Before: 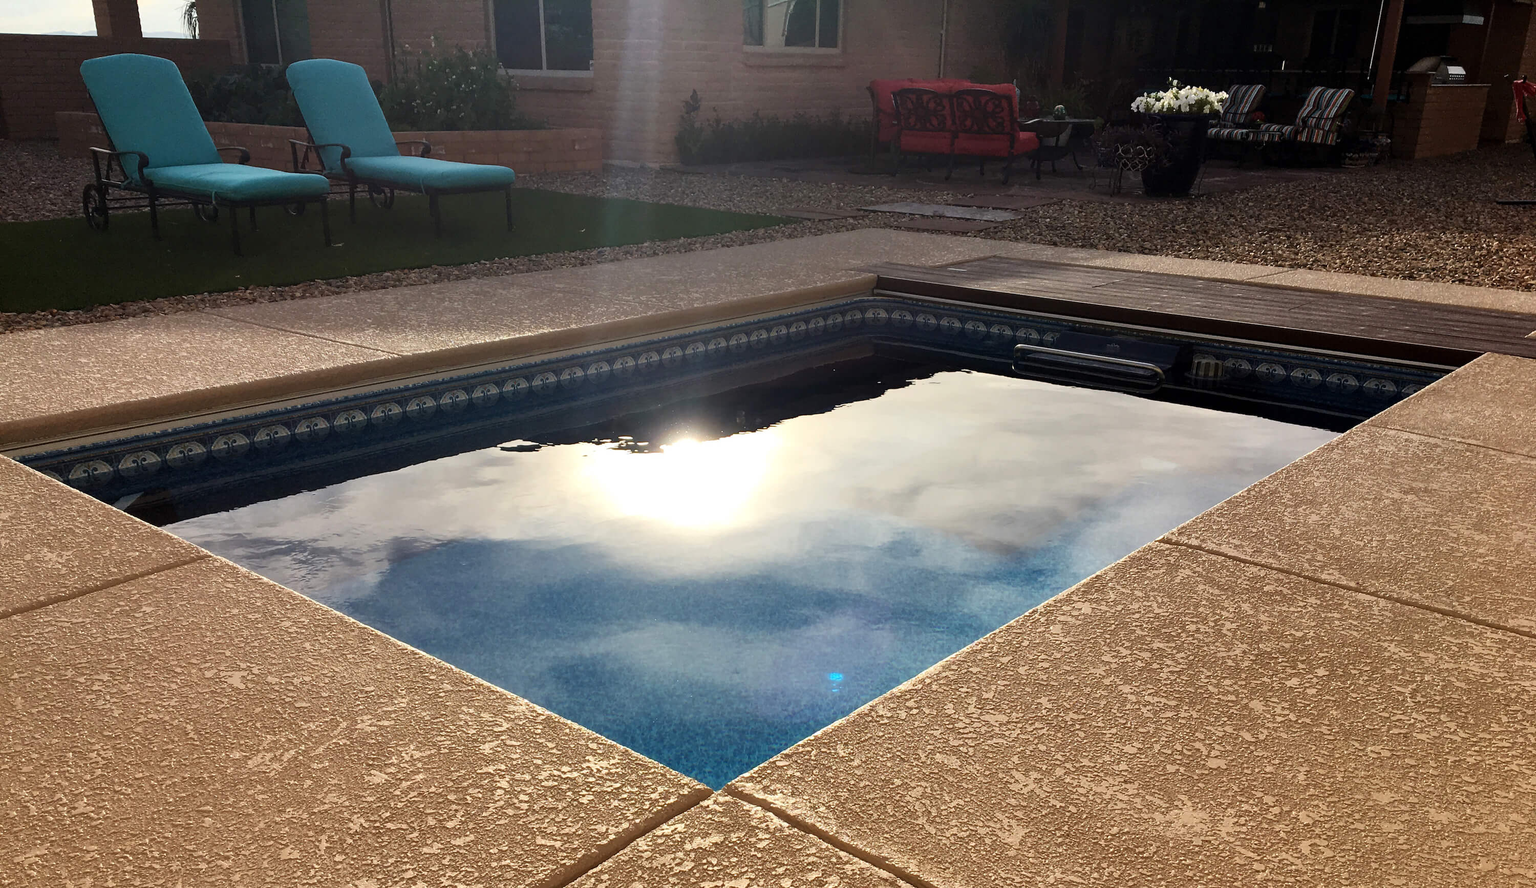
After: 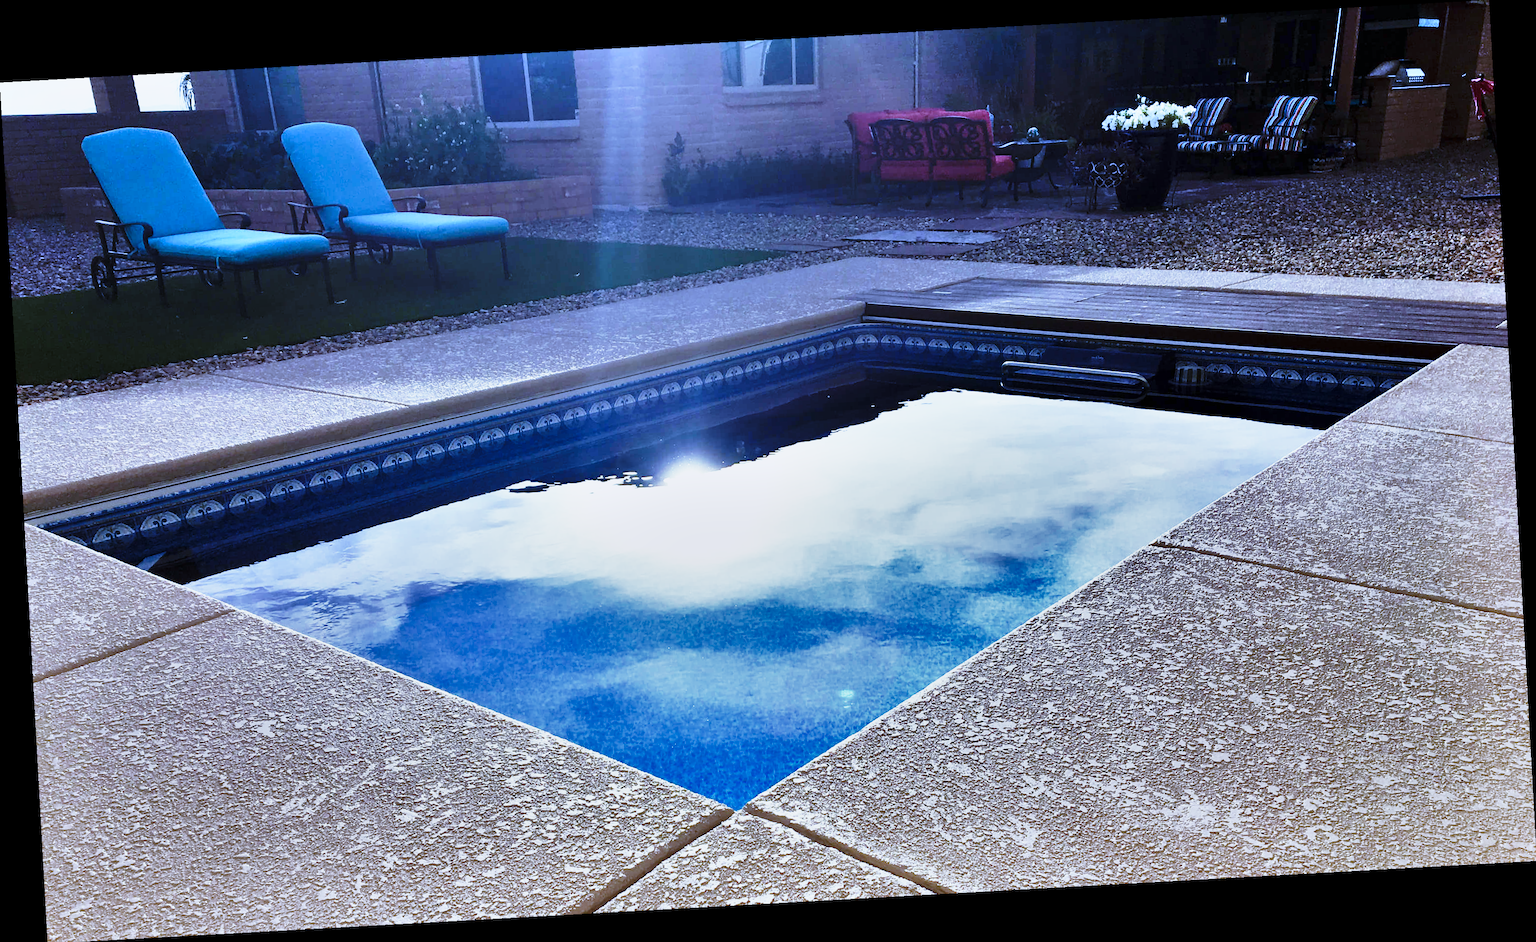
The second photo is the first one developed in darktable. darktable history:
color balance rgb: global vibrance 0.5%
rotate and perspective: rotation -3.18°, automatic cropping off
shadows and highlights: white point adjustment -3.64, highlights -63.34, highlights color adjustment 42%, soften with gaussian
white balance: red 0.766, blue 1.537
base curve: curves: ch0 [(0, 0) (0.026, 0.03) (0.109, 0.232) (0.351, 0.748) (0.669, 0.968) (1, 1)], preserve colors none
